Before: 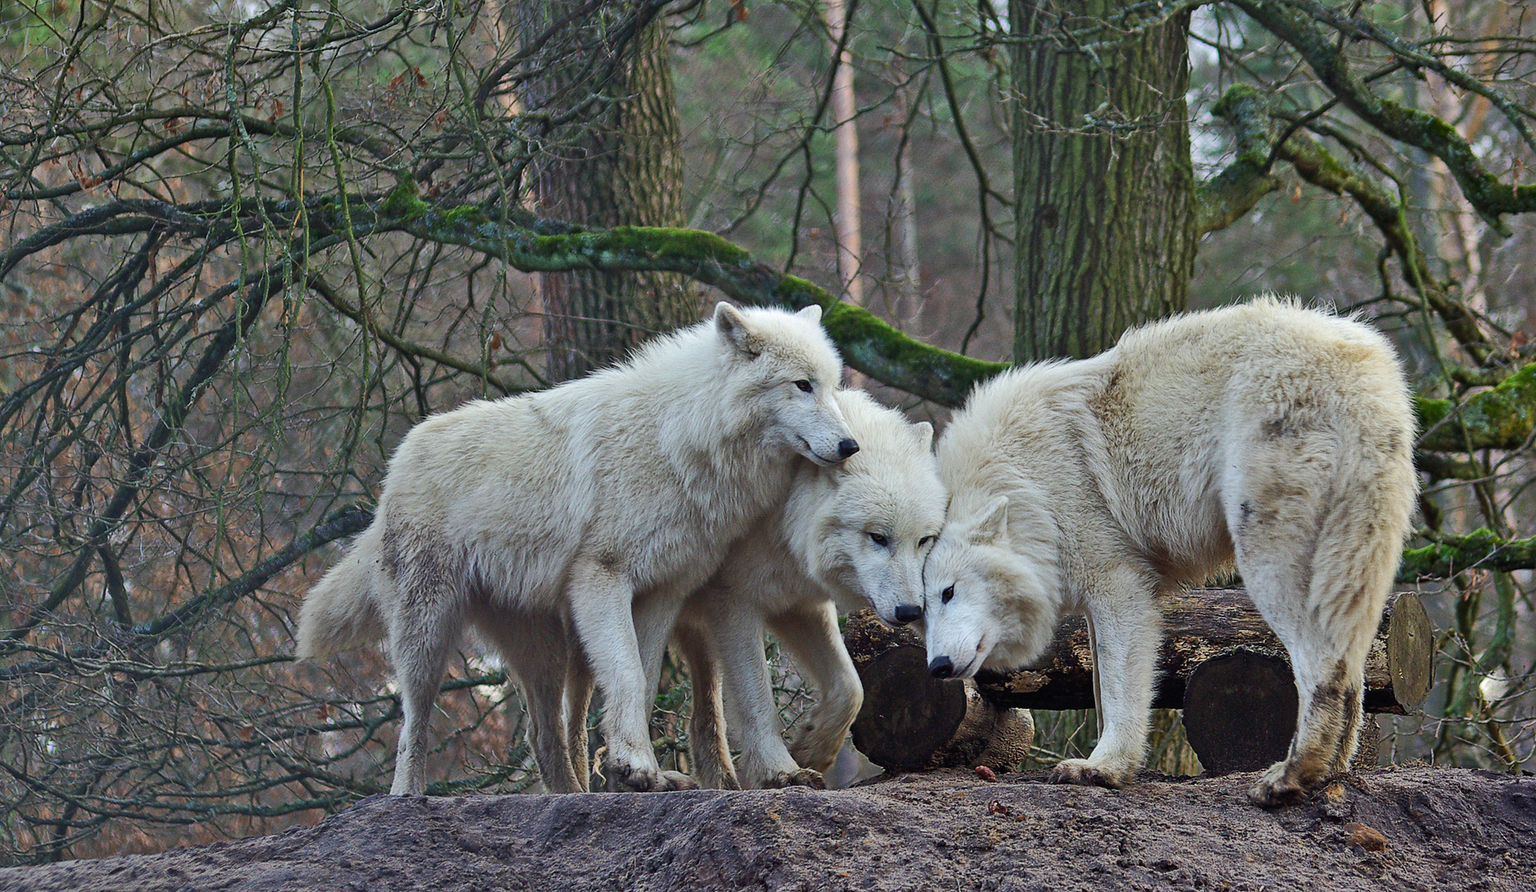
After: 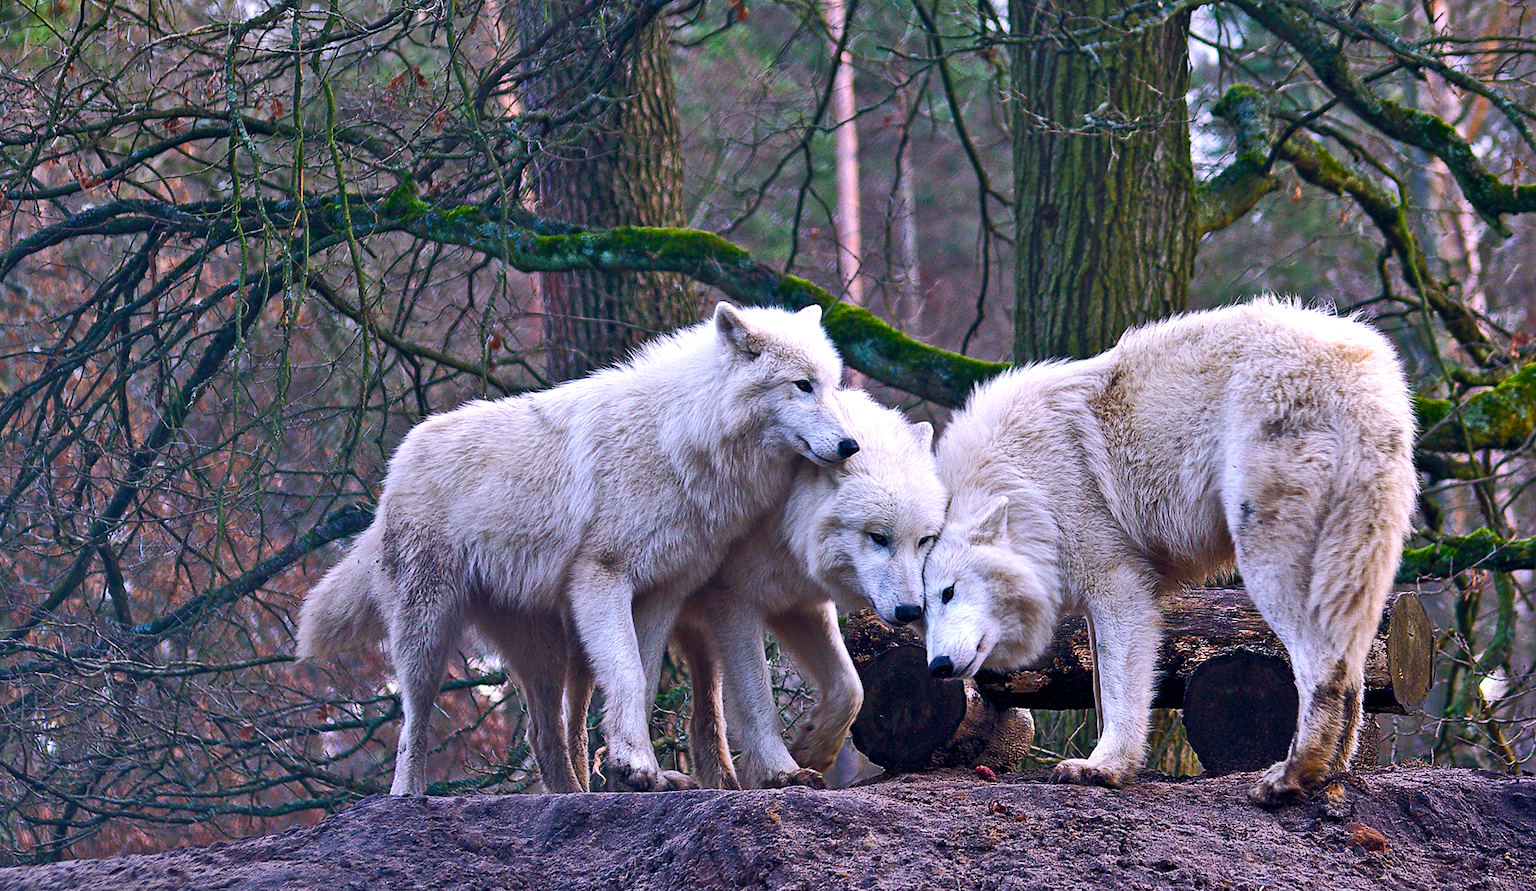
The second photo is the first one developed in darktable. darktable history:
color balance rgb: global offset › chroma 0.102%, global offset › hue 251.88°, linear chroma grading › global chroma 20.585%, perceptual saturation grading › global saturation 20%, perceptual saturation grading › highlights -25.542%, perceptual saturation grading › shadows 49.836%, perceptual brilliance grading › highlights 16.308%, perceptual brilliance grading › shadows -14.183%, global vibrance 4.766%, contrast 3.497%
color correction: highlights a* 15.5, highlights b* -20.22
exposure: compensate highlight preservation false
